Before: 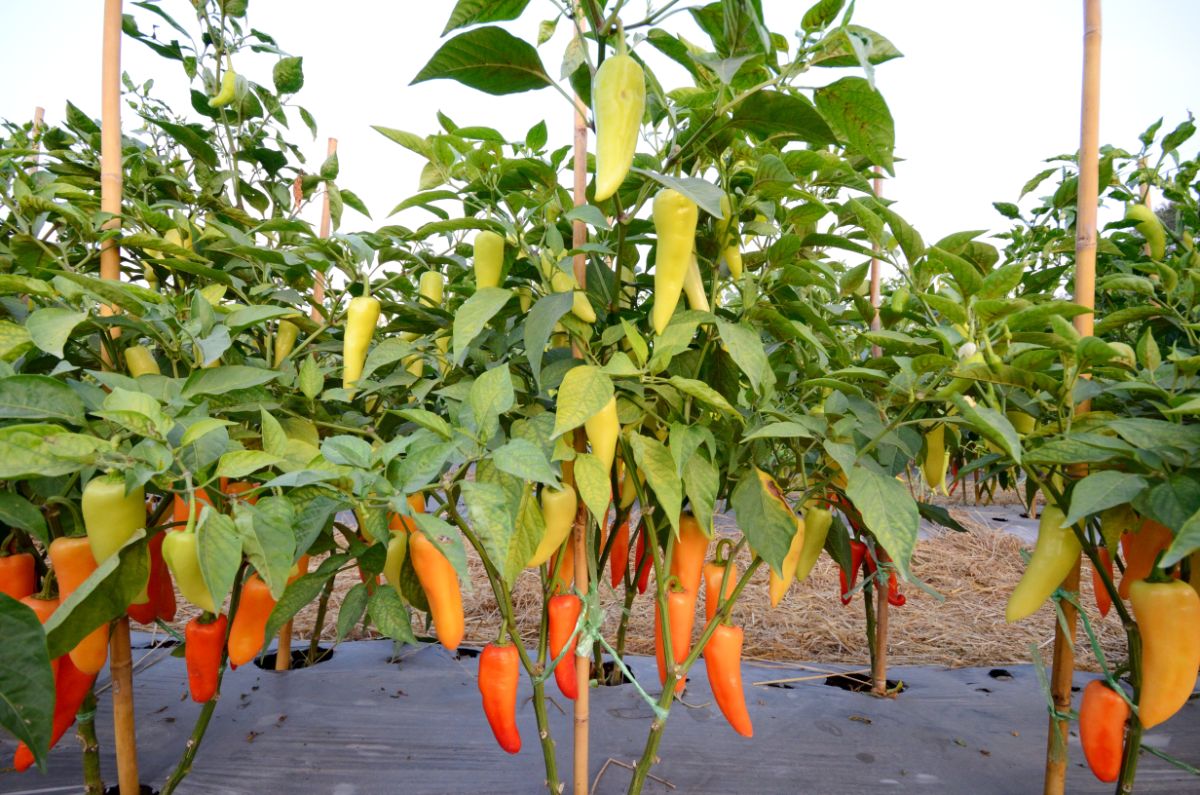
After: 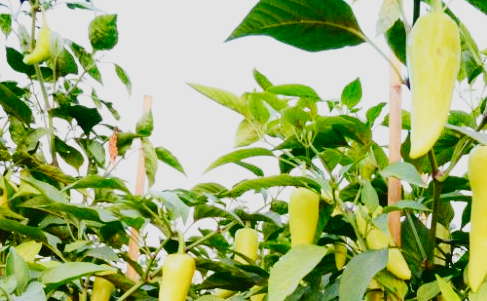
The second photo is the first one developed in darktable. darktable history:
sigmoid: contrast 1.81, skew -0.21, preserve hue 0%, red attenuation 0.1, red rotation 0.035, green attenuation 0.1, green rotation -0.017, blue attenuation 0.15, blue rotation -0.052, base primaries Rec2020
crop: left 15.452%, top 5.459%, right 43.956%, bottom 56.62%
tone curve: curves: ch0 [(0, 0.047) (0.199, 0.263) (0.47, 0.555) (0.805, 0.839) (1, 0.962)], color space Lab, linked channels, preserve colors none
